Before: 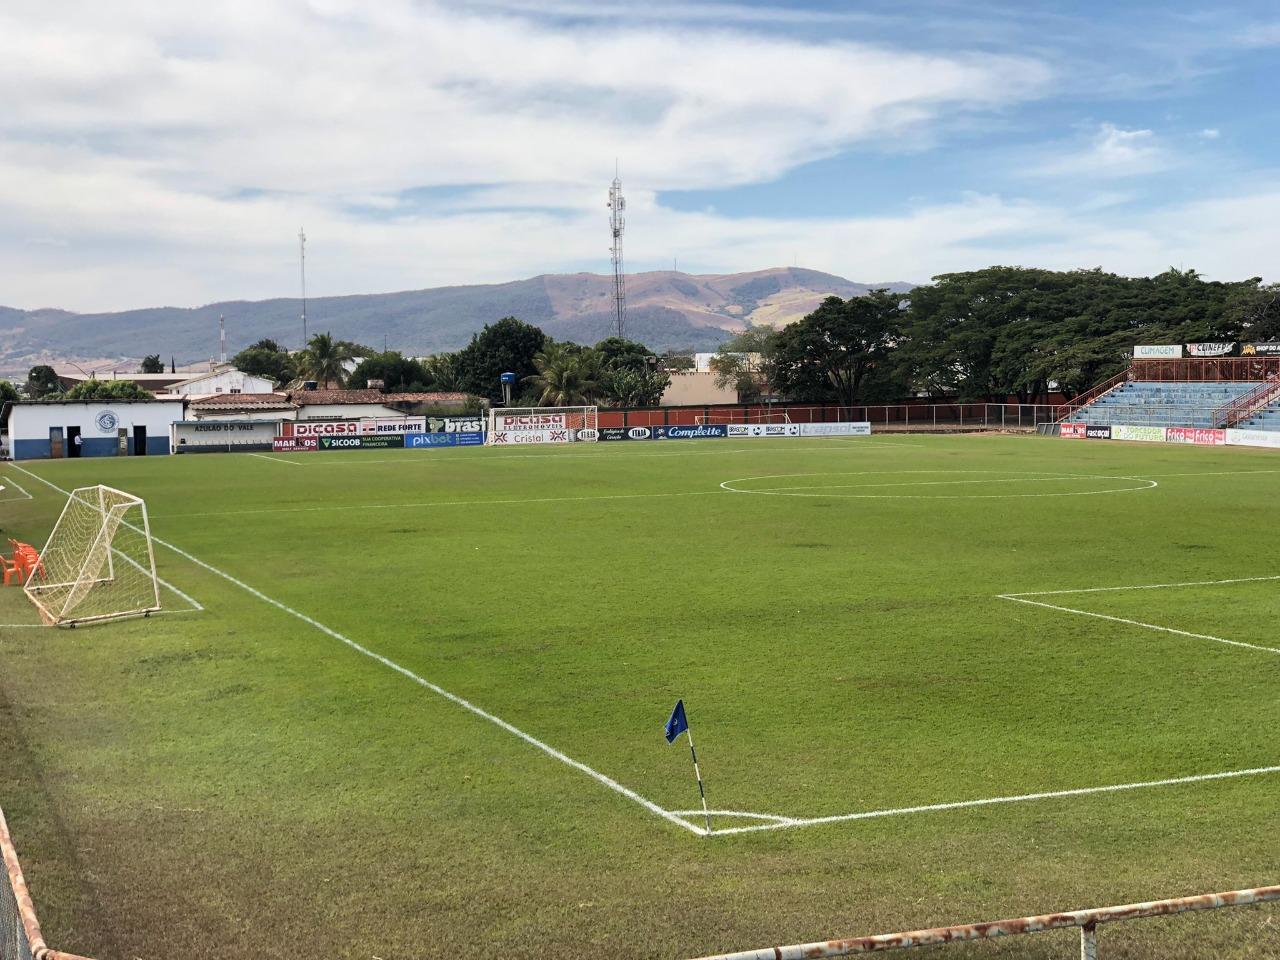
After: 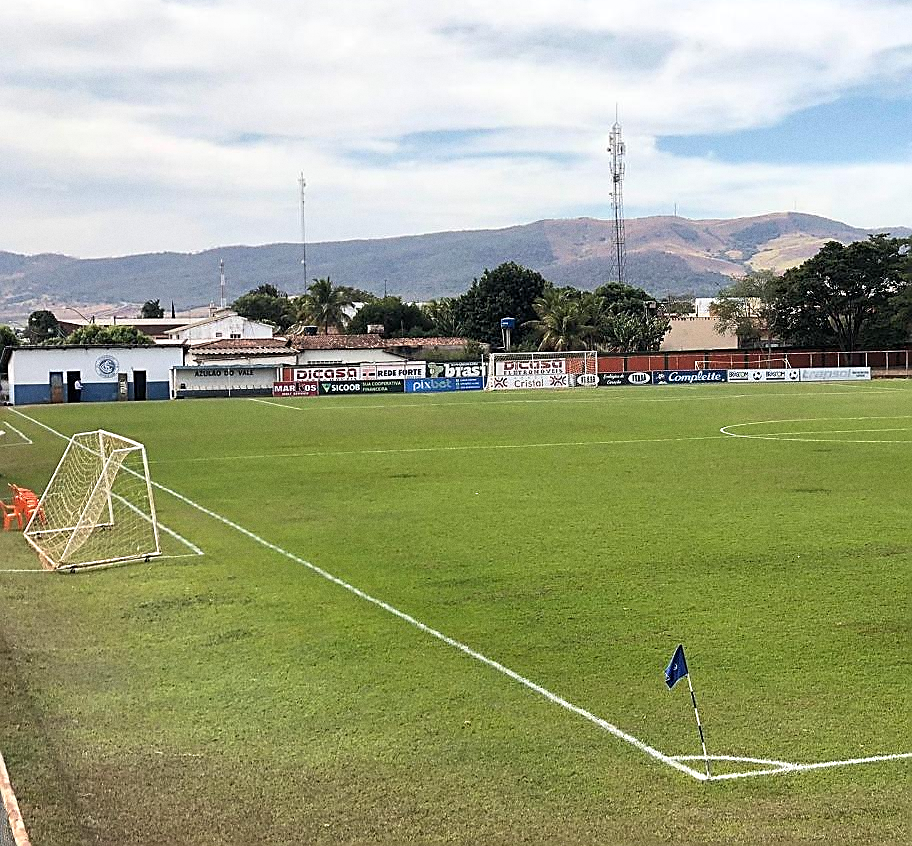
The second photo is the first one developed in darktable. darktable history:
grain: coarseness 0.09 ISO
crop: top 5.803%, right 27.864%, bottom 5.804%
exposure: black level correction 0, exposure 0.2 EV, compensate exposure bias true, compensate highlight preservation false
sharpen: radius 1.4, amount 1.25, threshold 0.7
